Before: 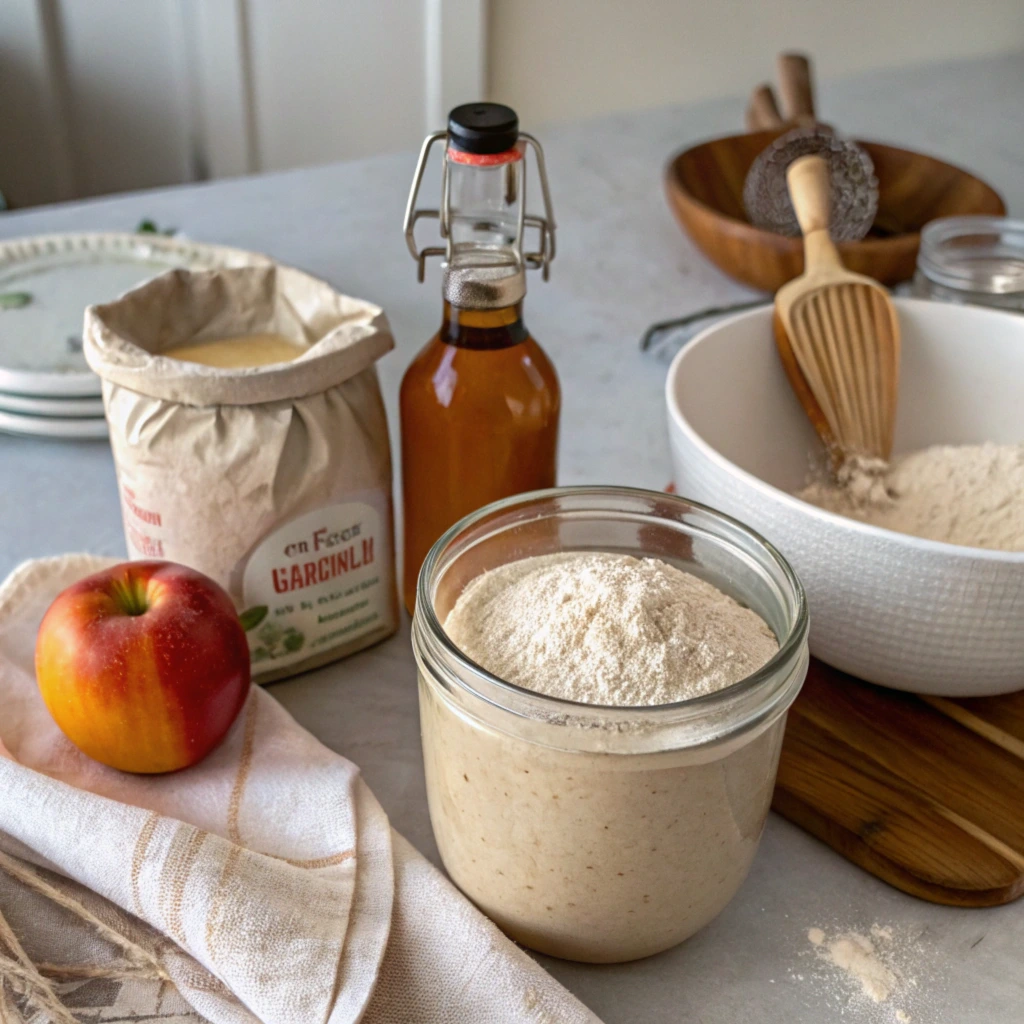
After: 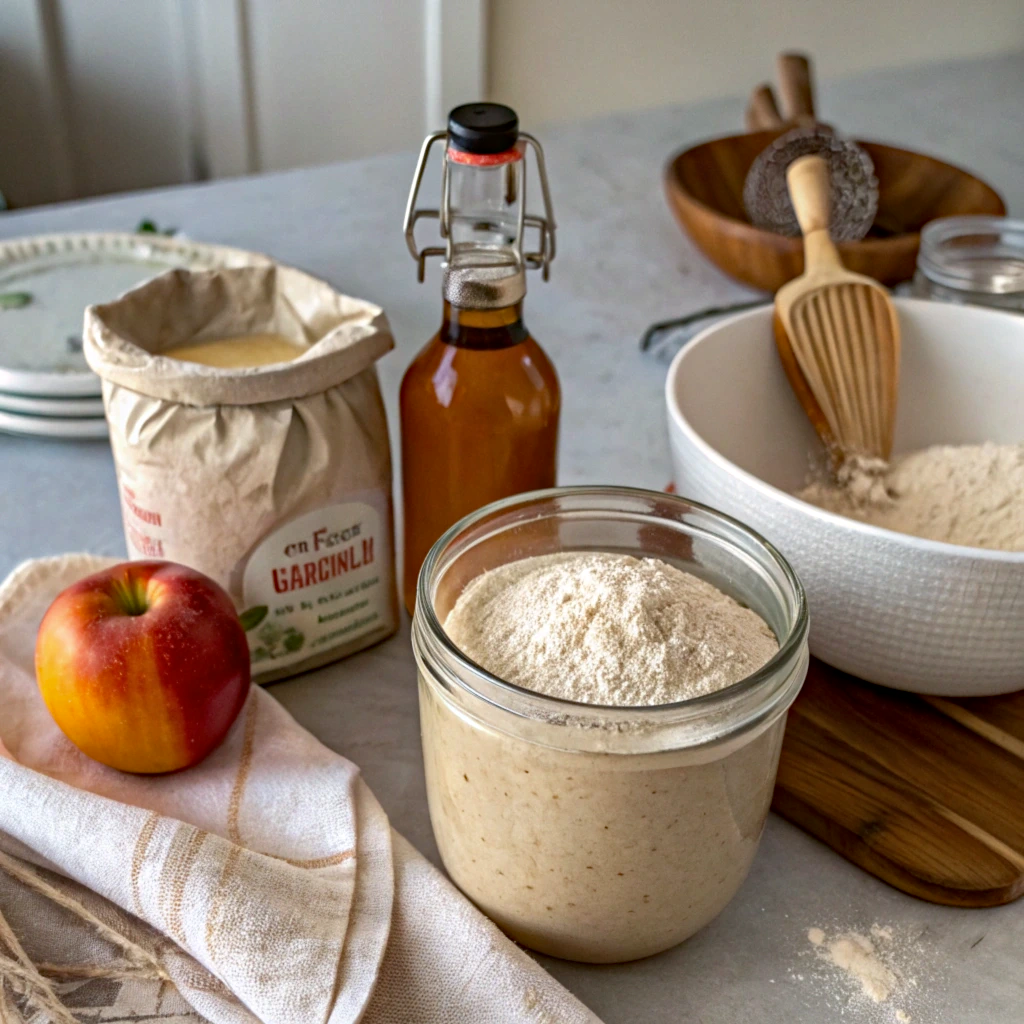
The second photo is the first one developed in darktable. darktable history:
local contrast: mode bilateral grid, contrast 20, coarseness 51, detail 119%, midtone range 0.2
haze removal: compatibility mode true, adaptive false
